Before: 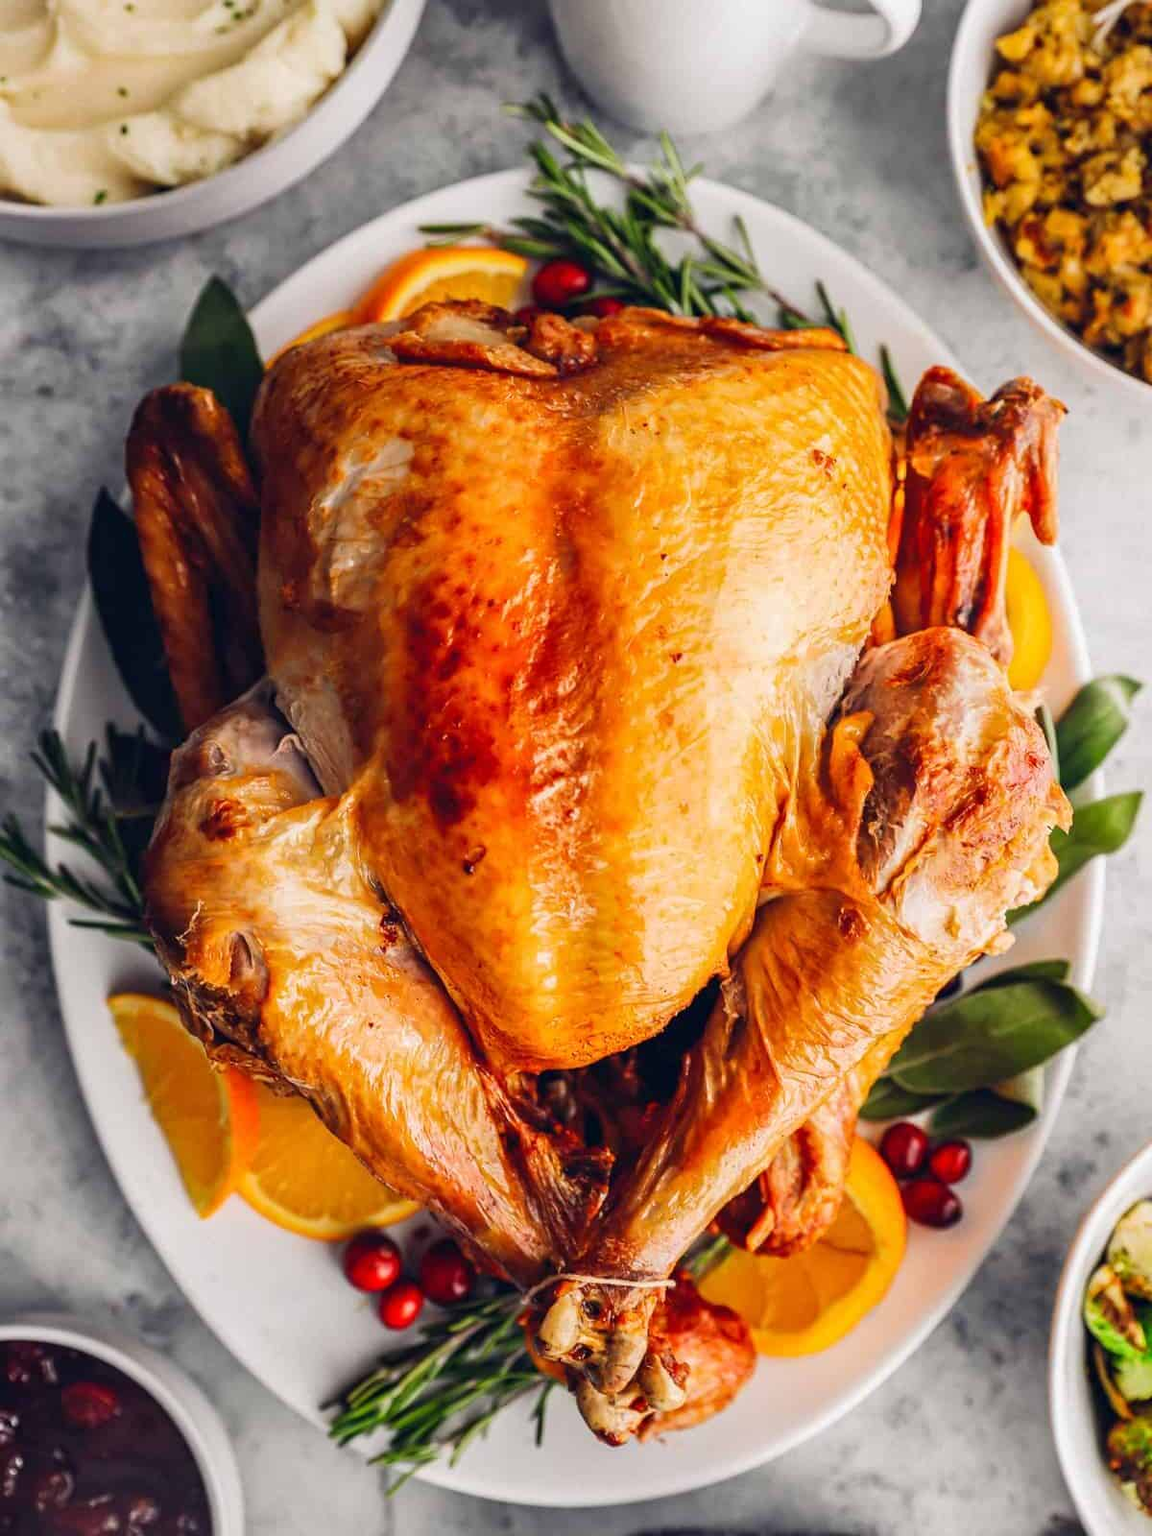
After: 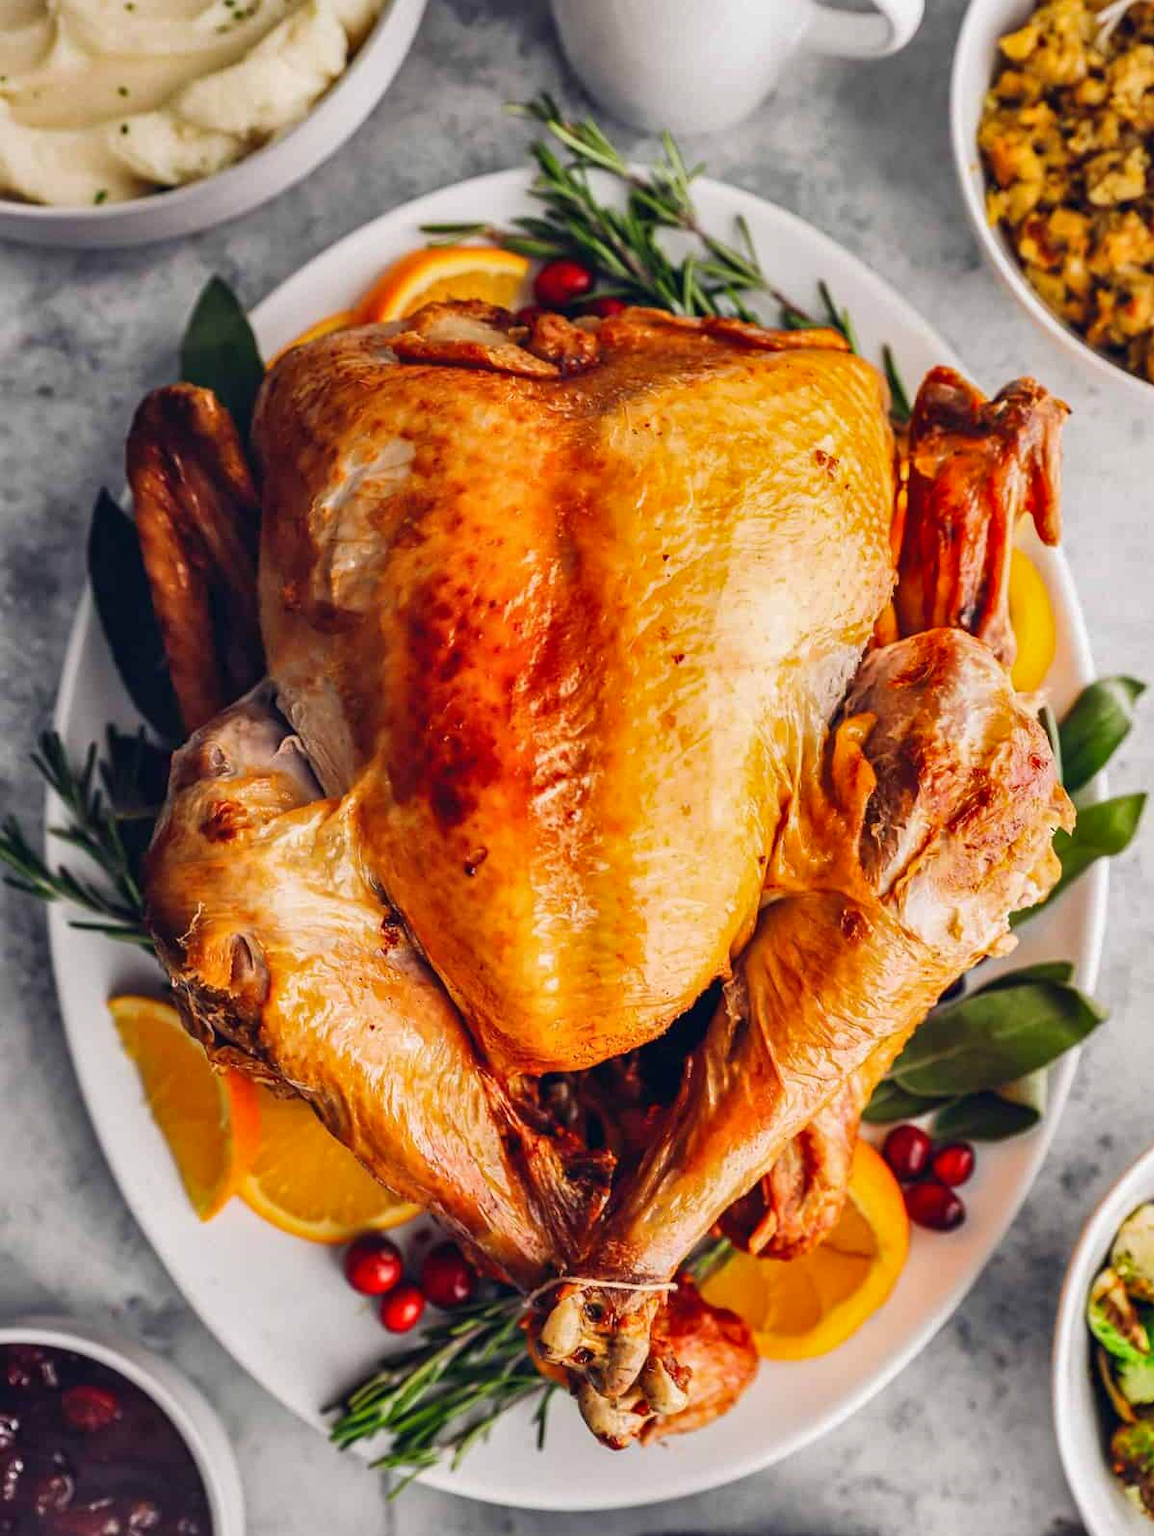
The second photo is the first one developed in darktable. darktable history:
crop: top 0.096%, bottom 0.19%
shadows and highlights: soften with gaussian
